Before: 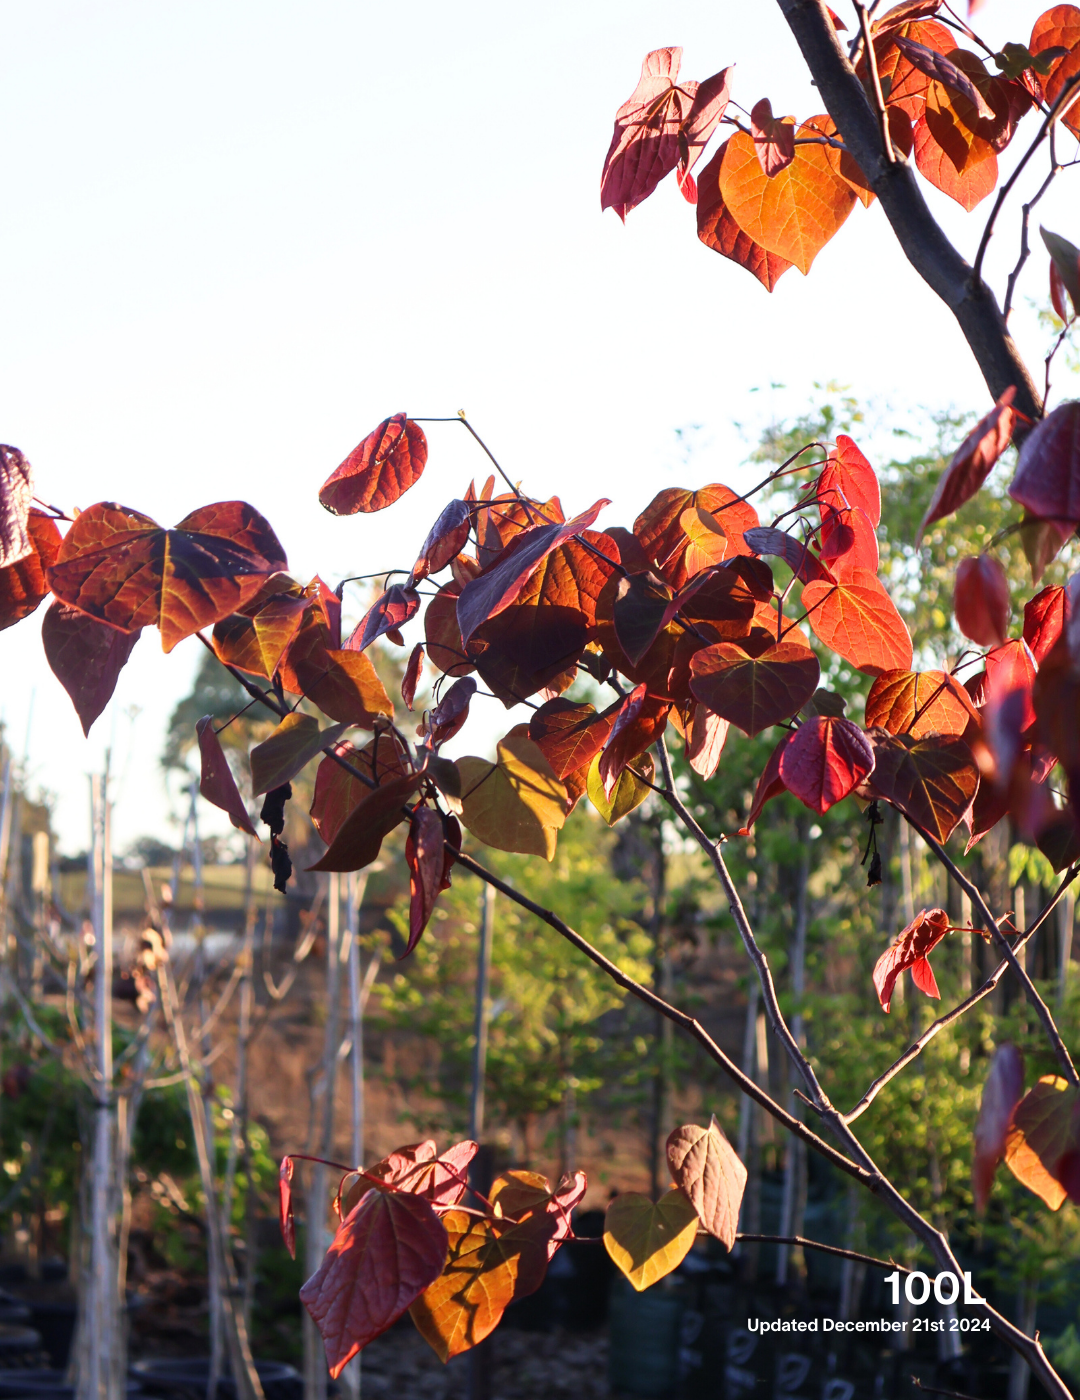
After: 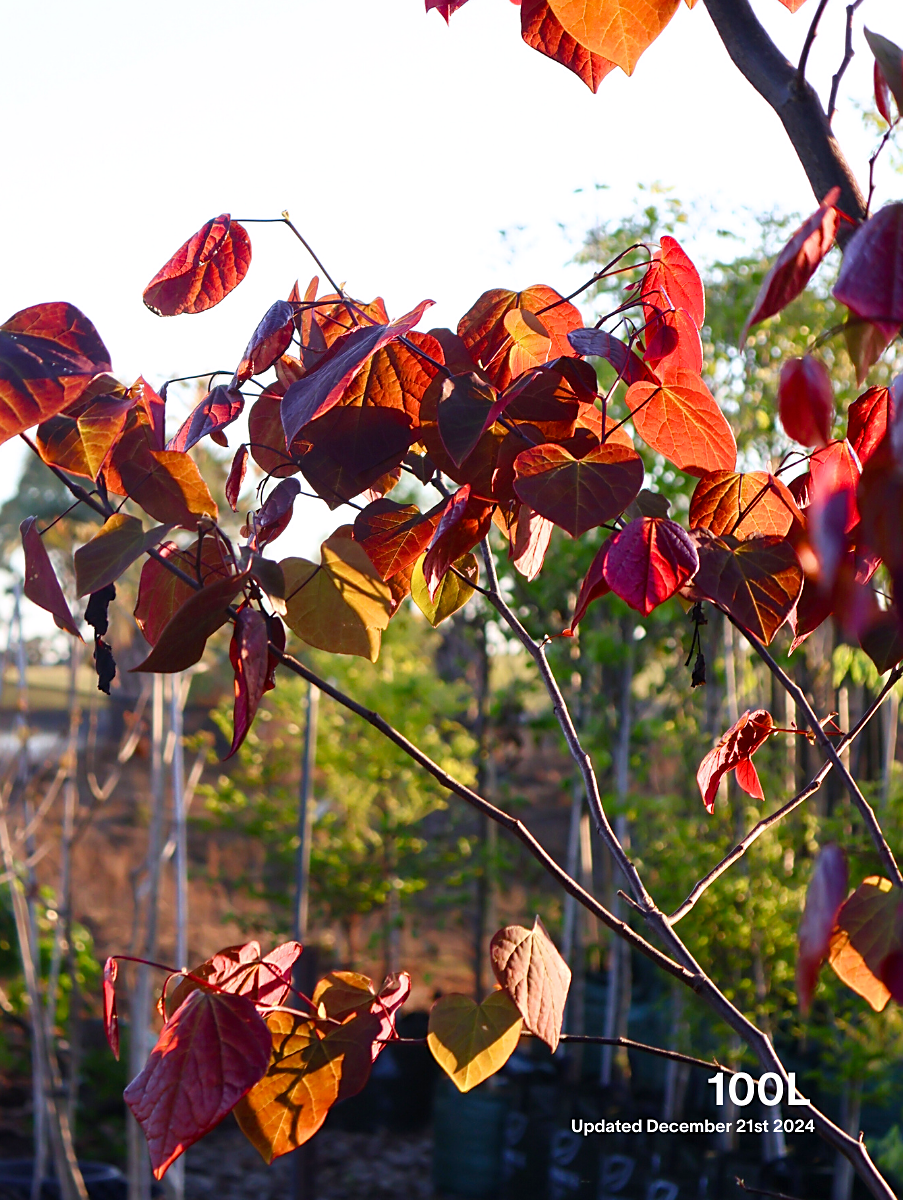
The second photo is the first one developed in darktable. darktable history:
crop: left 16.315%, top 14.246%
white balance: red 1.004, blue 1.024
color balance rgb: perceptual saturation grading › global saturation 20%, perceptual saturation grading › highlights -25%, perceptual saturation grading › shadows 25%
sharpen: radius 1.864, amount 0.398, threshold 1.271
